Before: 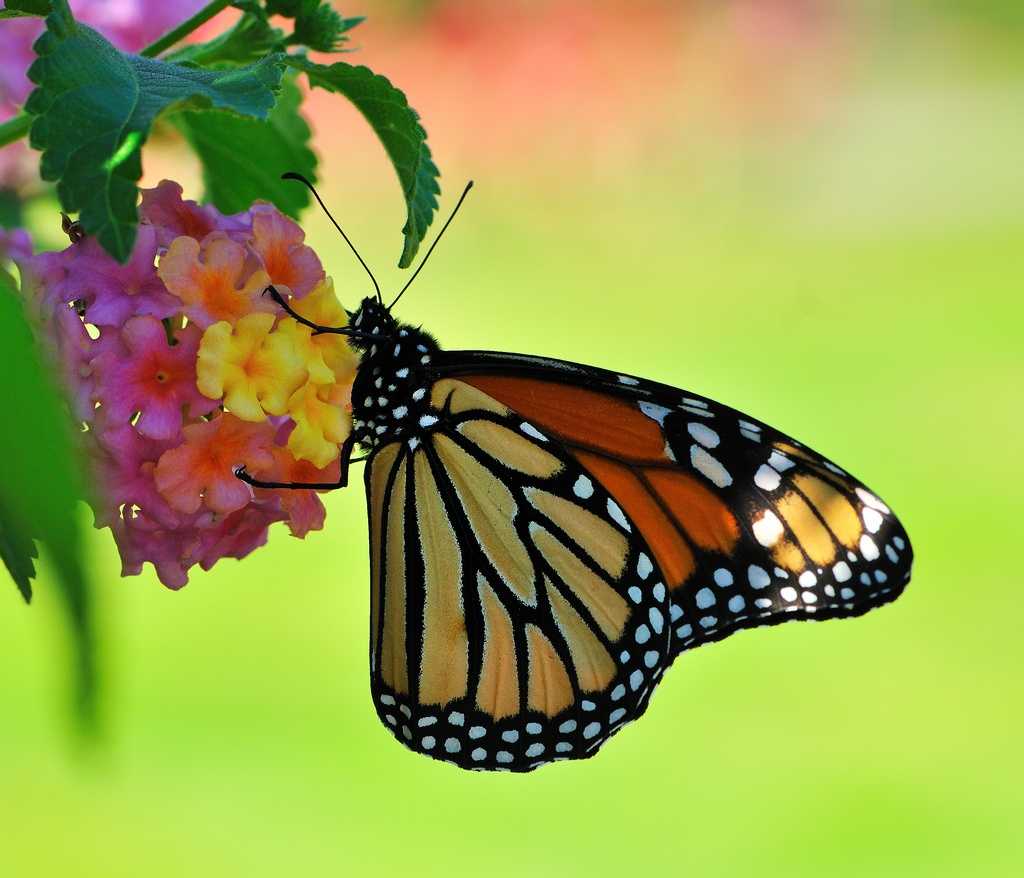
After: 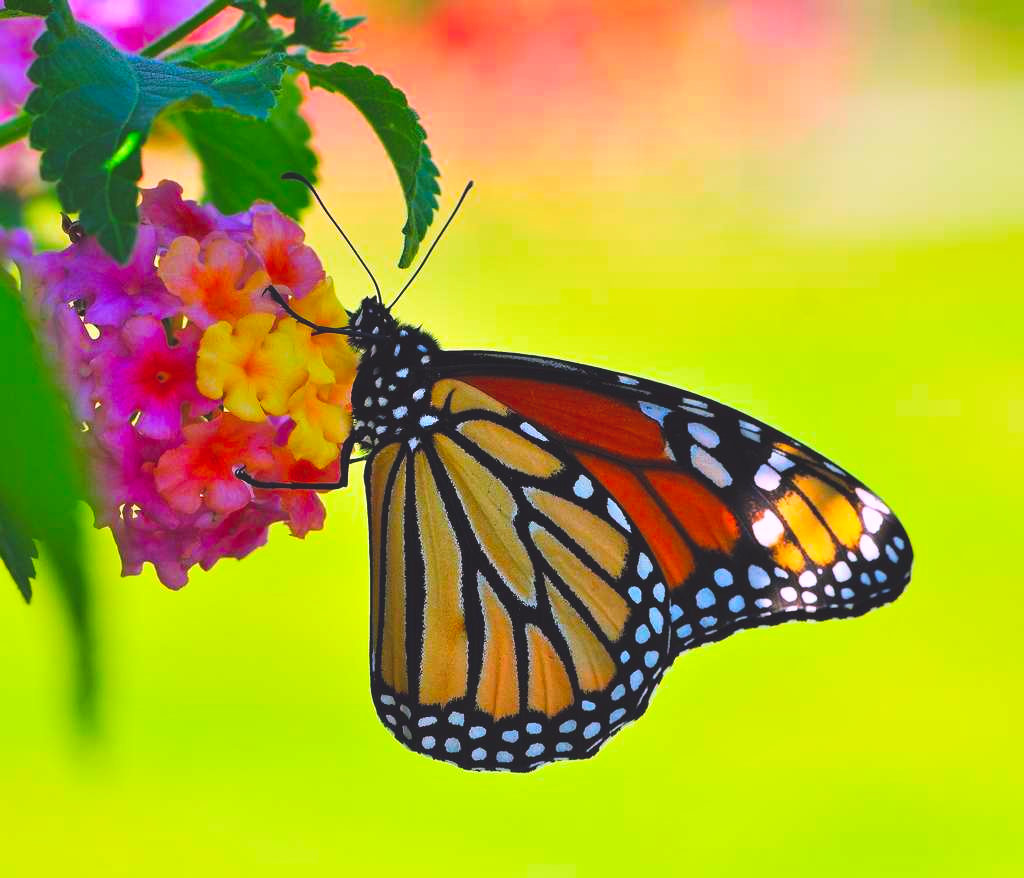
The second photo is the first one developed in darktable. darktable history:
color correction: highlights a* 15.45, highlights b* -20.57
contrast brightness saturation: contrast 0.072, brightness 0.073, saturation 0.179
color balance rgb: global offset › luminance 1.477%, perceptual saturation grading › global saturation 39.164%, global vibrance 11.104%
shadows and highlights: shadows -29.16, highlights 30.17
